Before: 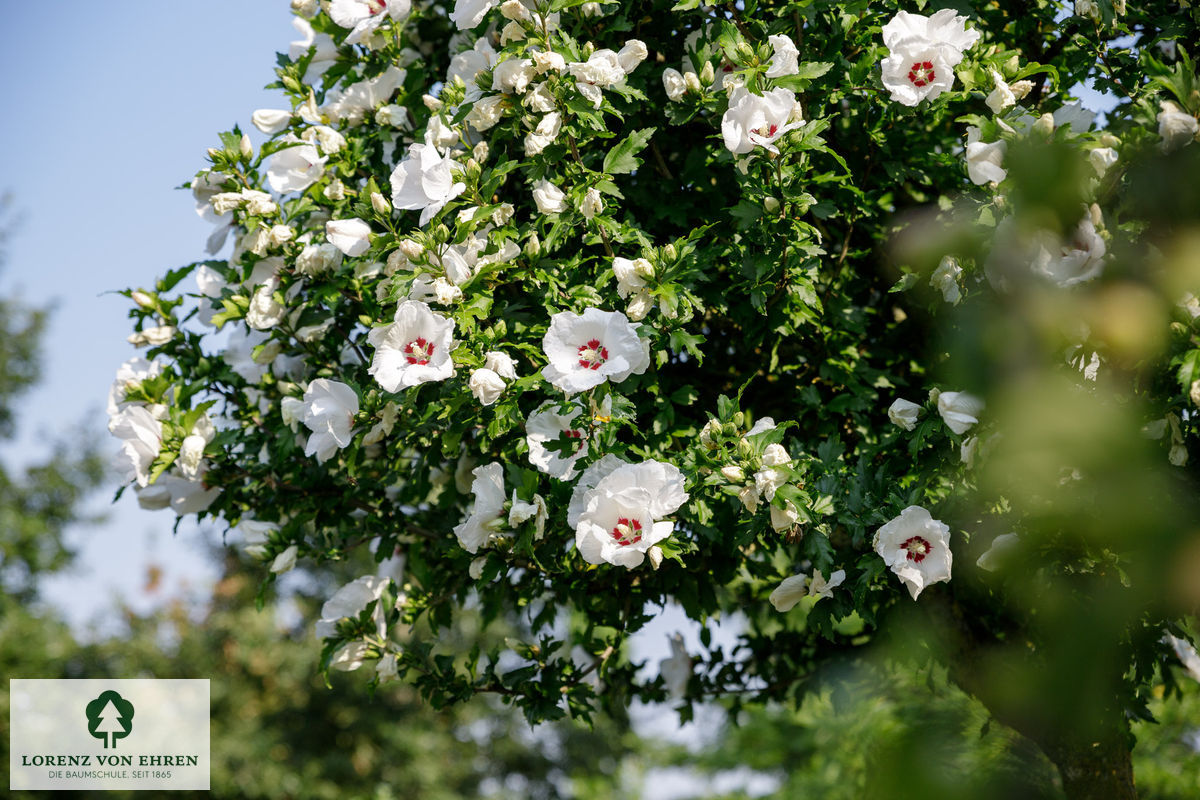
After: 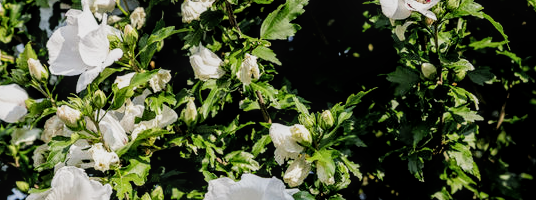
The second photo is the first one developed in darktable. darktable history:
crop: left 28.64%, top 16.832%, right 26.637%, bottom 58.055%
filmic rgb: black relative exposure -5 EV, white relative exposure 3.5 EV, hardness 3.19, contrast 1.3, highlights saturation mix -50%
local contrast: on, module defaults
